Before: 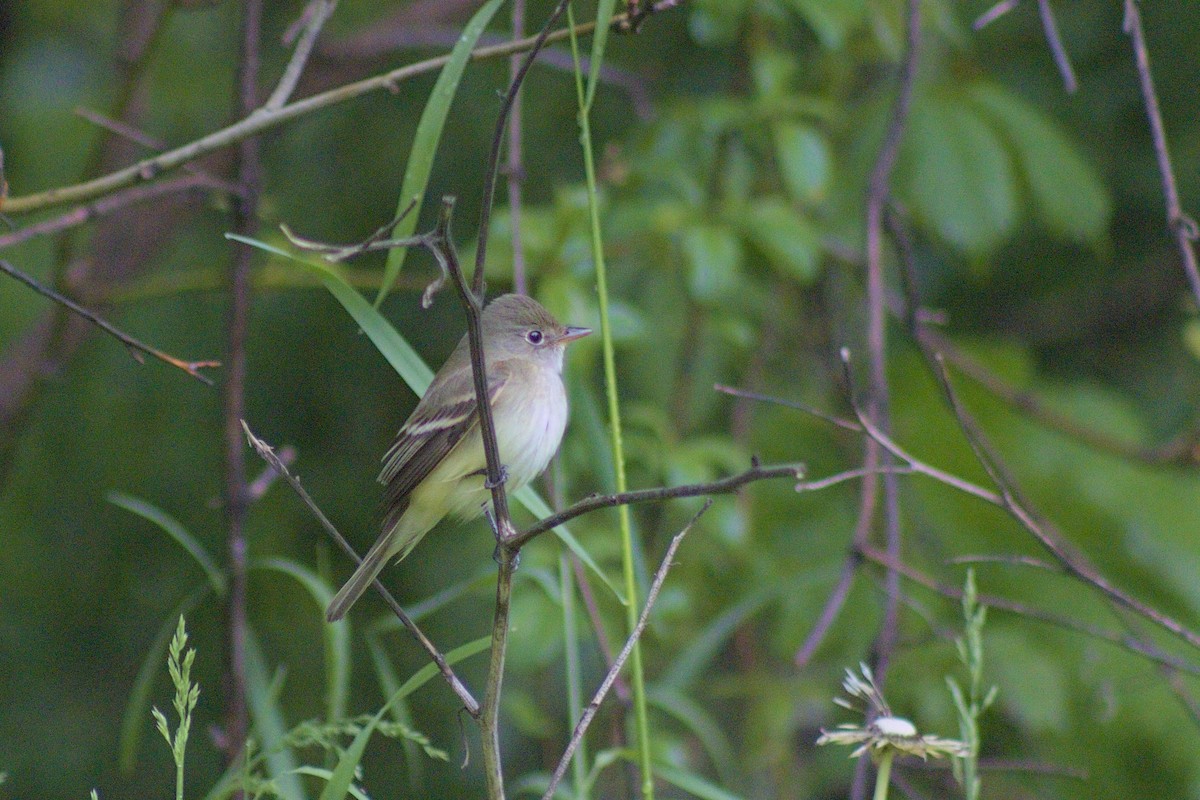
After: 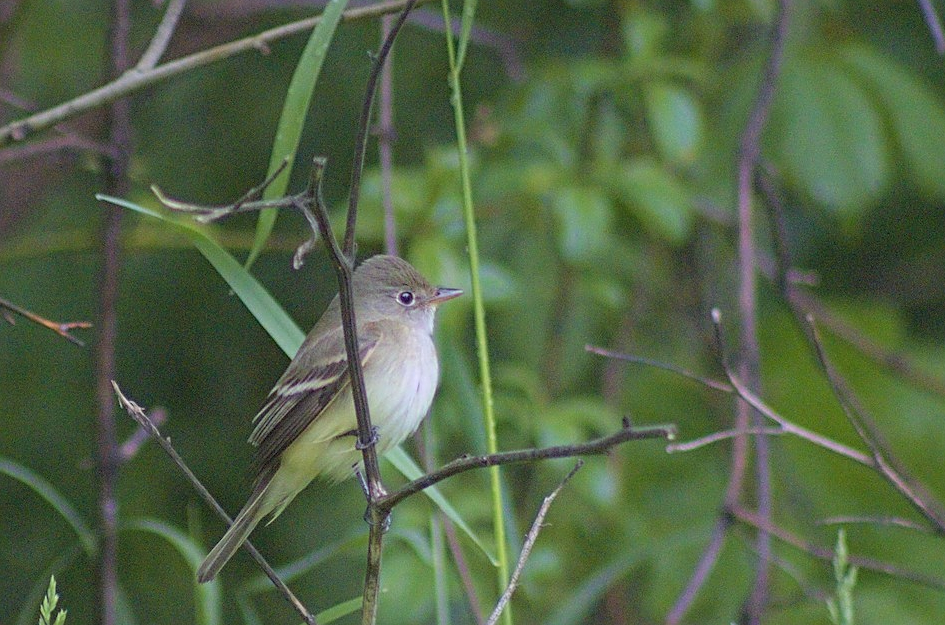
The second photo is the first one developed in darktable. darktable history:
exposure: black level correction -0.003, exposure 0.04 EV, compensate highlight preservation false
crop and rotate: left 10.77%, top 5.1%, right 10.41%, bottom 16.76%
sharpen: on, module defaults
